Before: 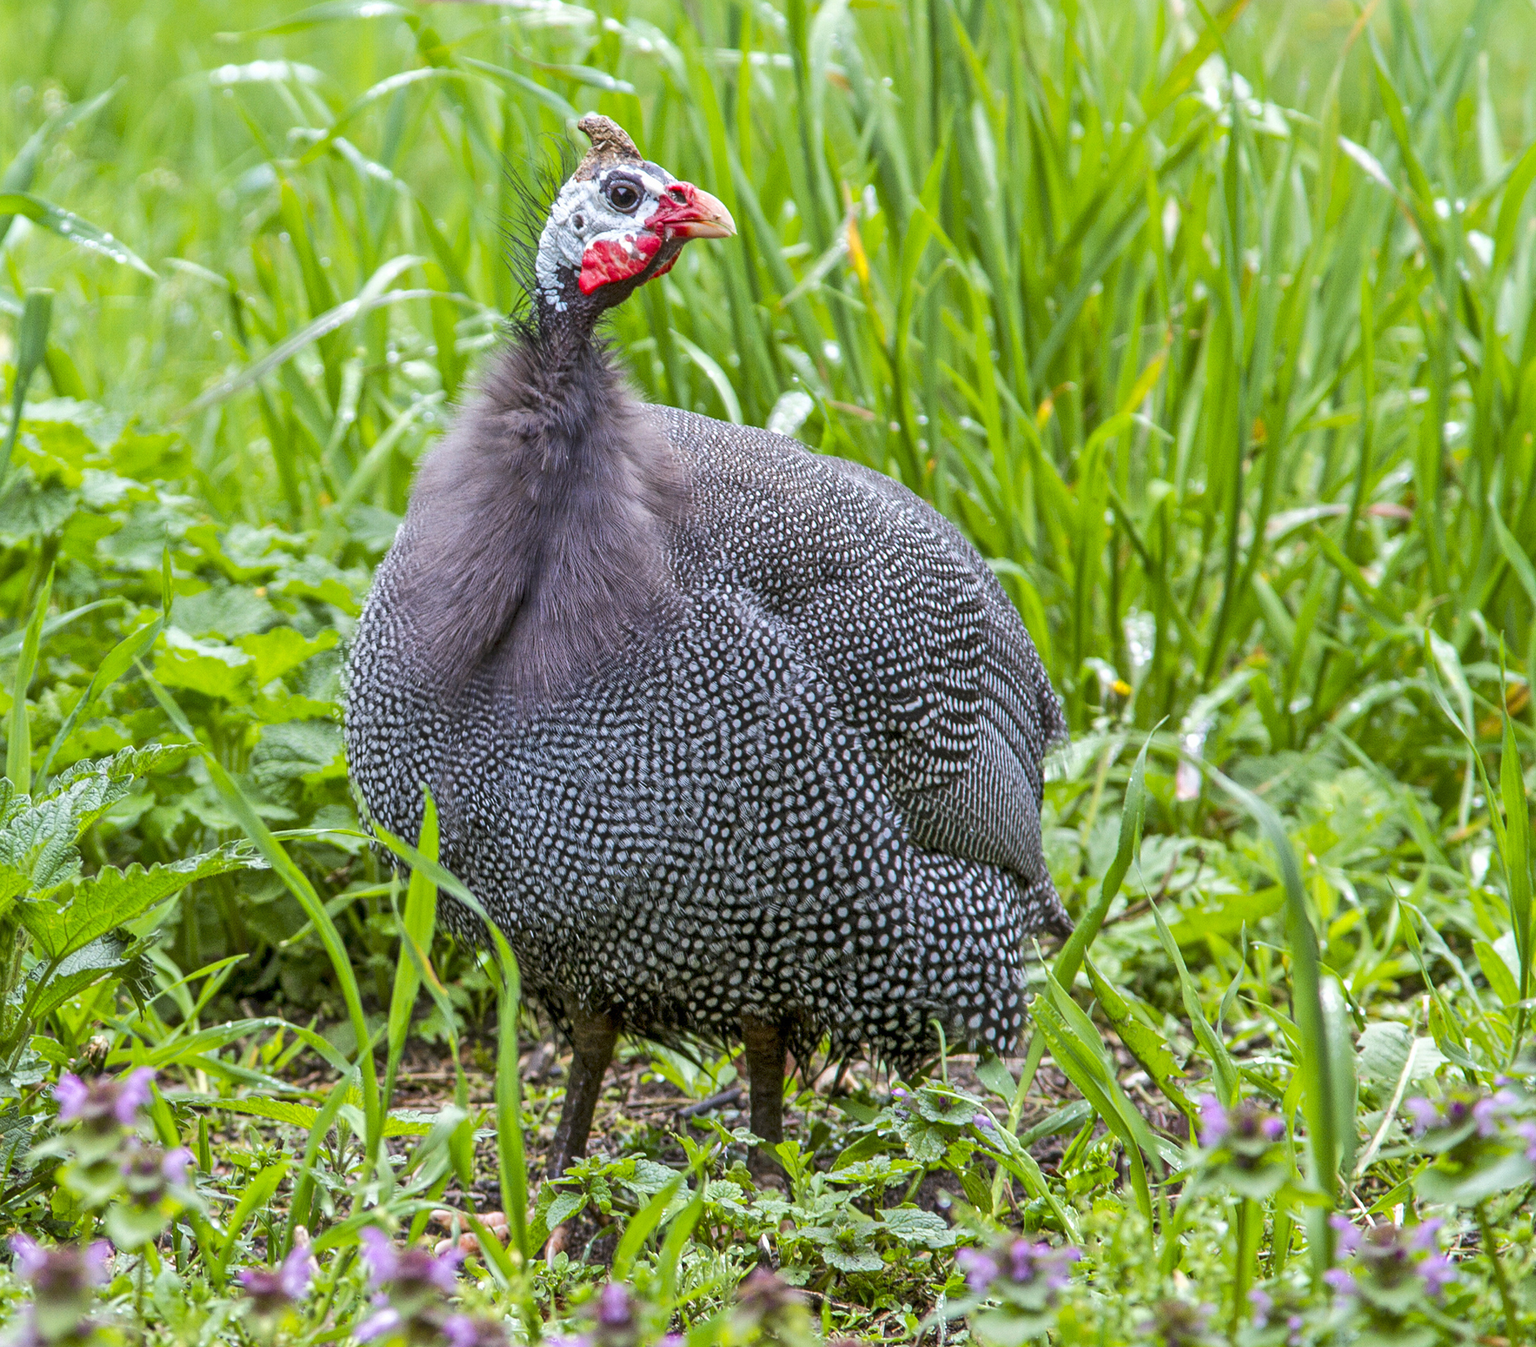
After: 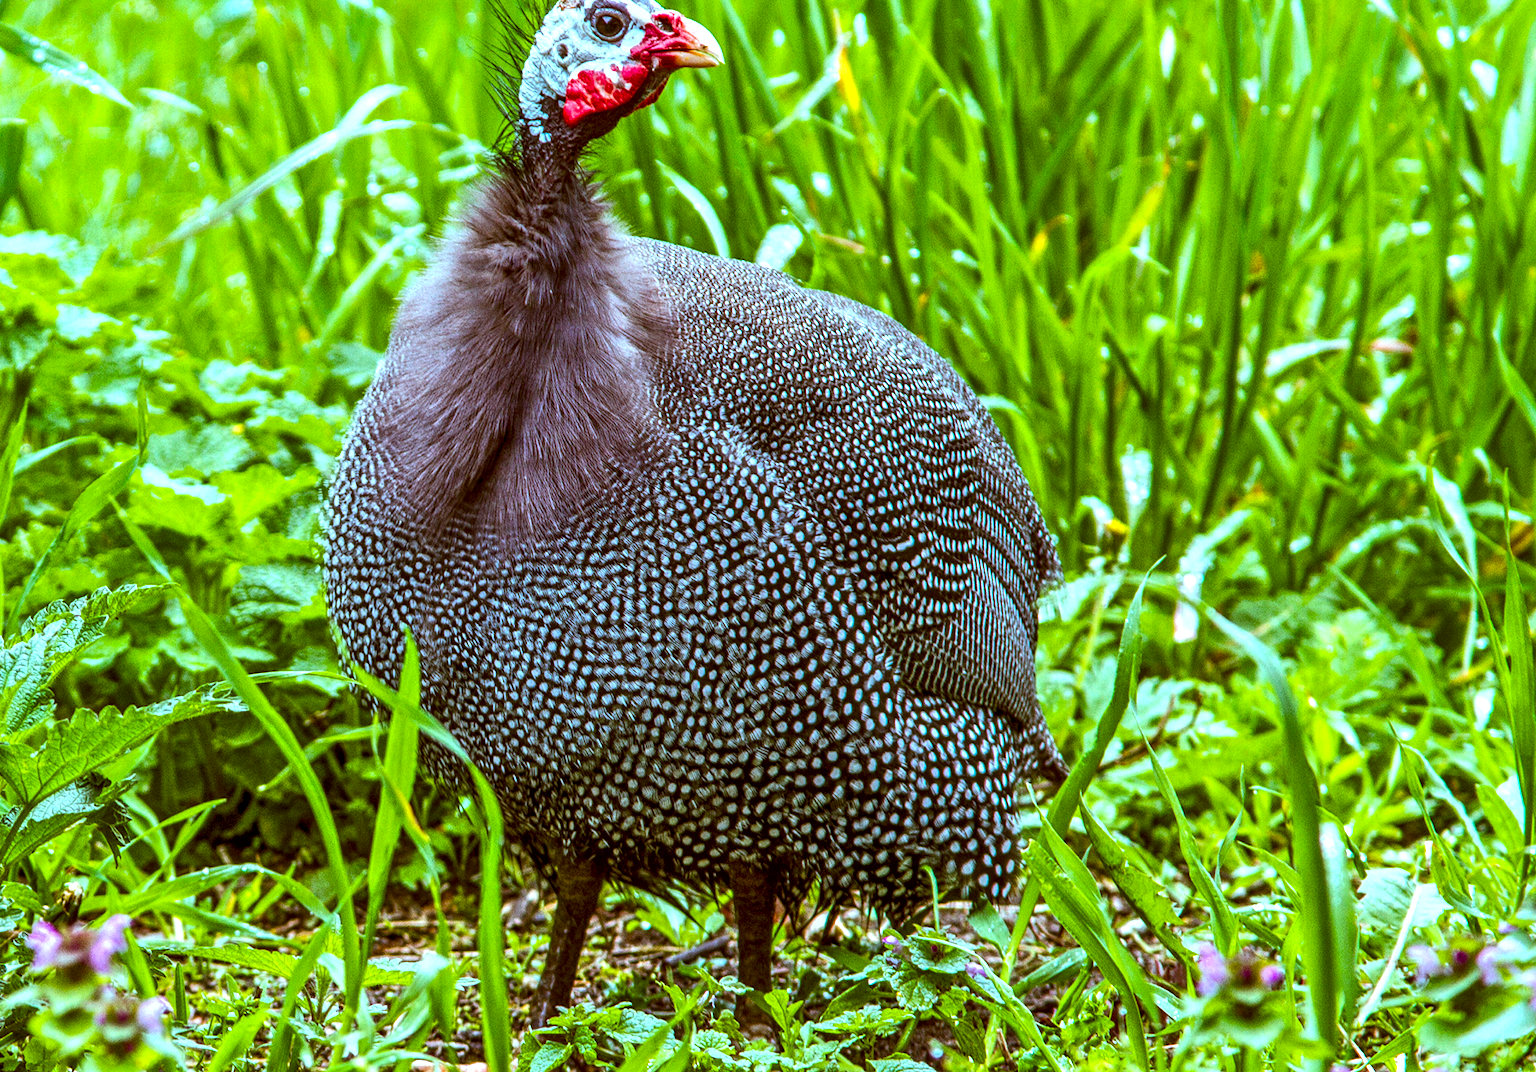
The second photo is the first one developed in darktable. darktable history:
color balance rgb: linear chroma grading › global chroma 9%, perceptual saturation grading › global saturation 36%, perceptual saturation grading › shadows 35%, perceptual brilliance grading › global brilliance 15%, perceptual brilliance grading › shadows -35%, global vibrance 15%
local contrast: detail 142%
crop and rotate: left 1.814%, top 12.818%, right 0.25%, bottom 9.225%
color correction: highlights a* -14.62, highlights b* -16.22, shadows a* 10.12, shadows b* 29.4
